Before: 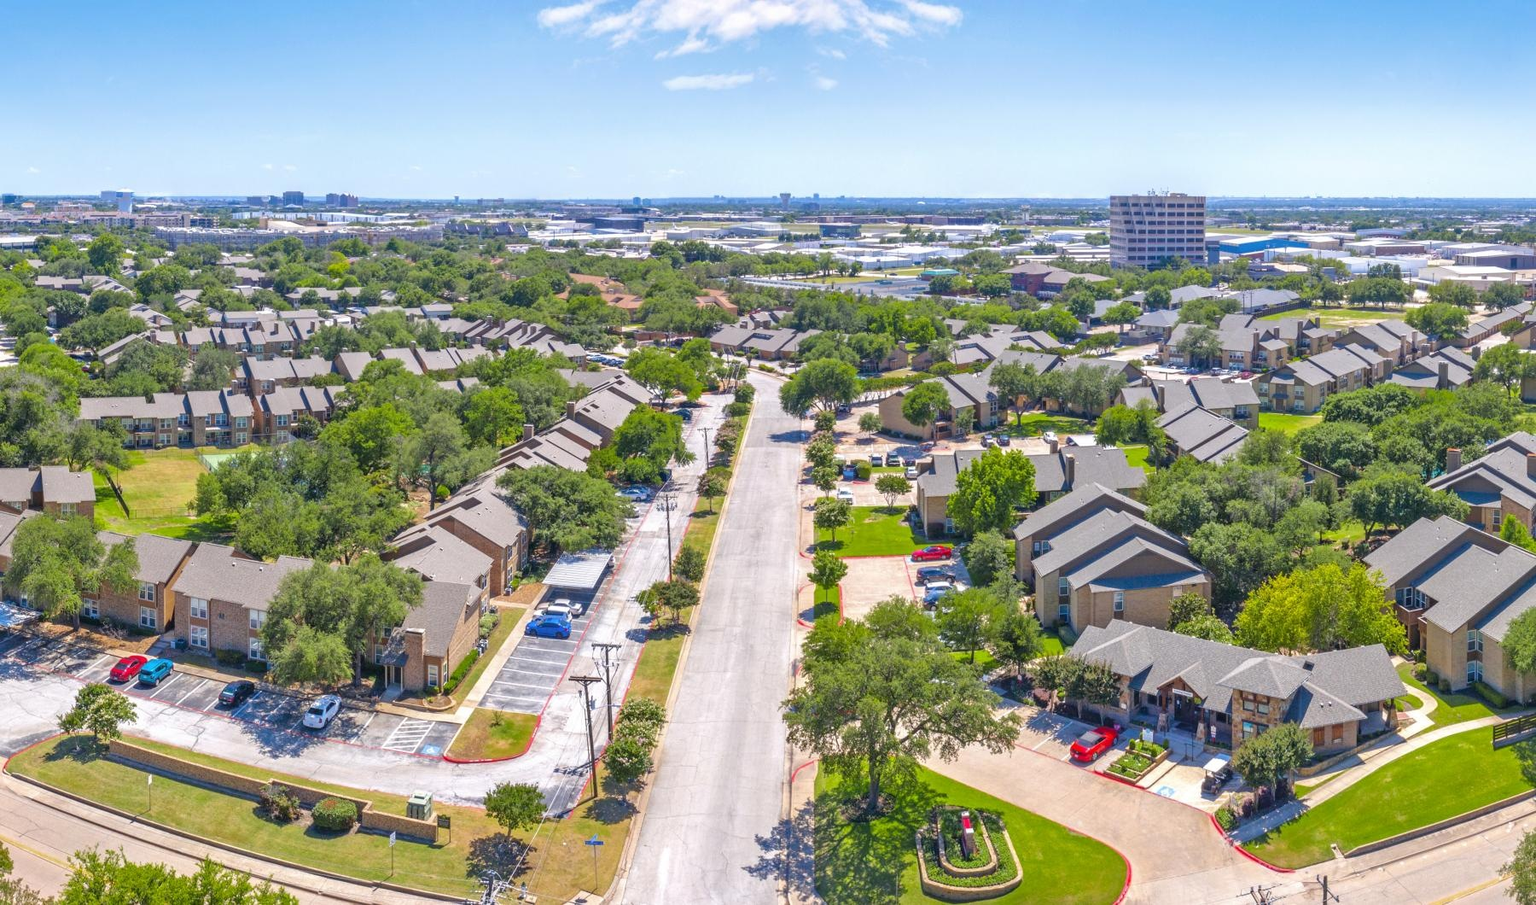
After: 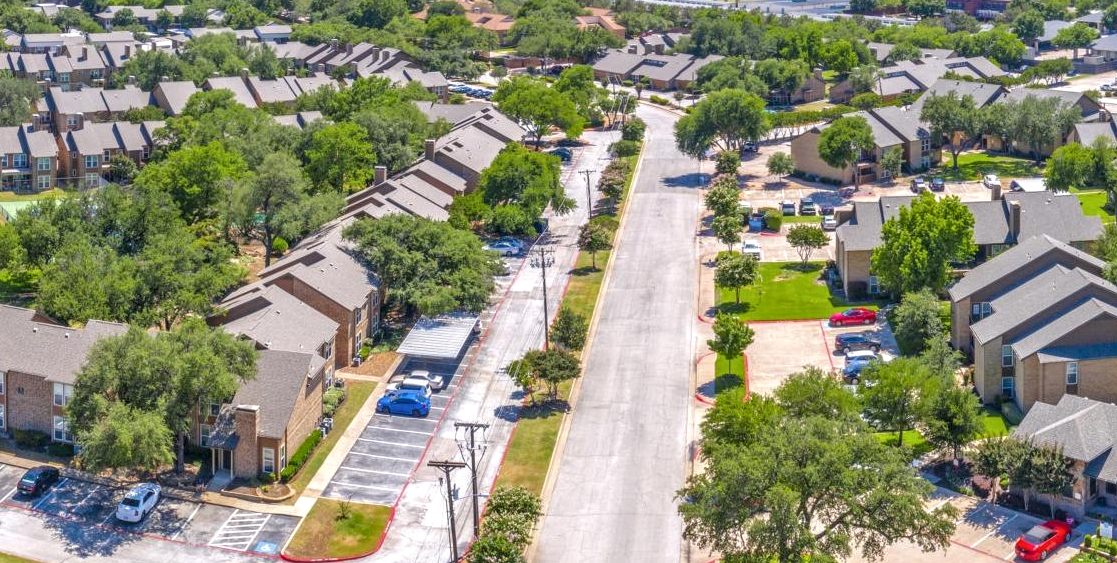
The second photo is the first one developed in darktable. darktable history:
local contrast: on, module defaults
shadows and highlights: radius 331.84, shadows 53.55, highlights -100, compress 94.63%, highlights color adjustment 73.23%, soften with gaussian
crop: left 13.312%, top 31.28%, right 24.627%, bottom 15.582%
